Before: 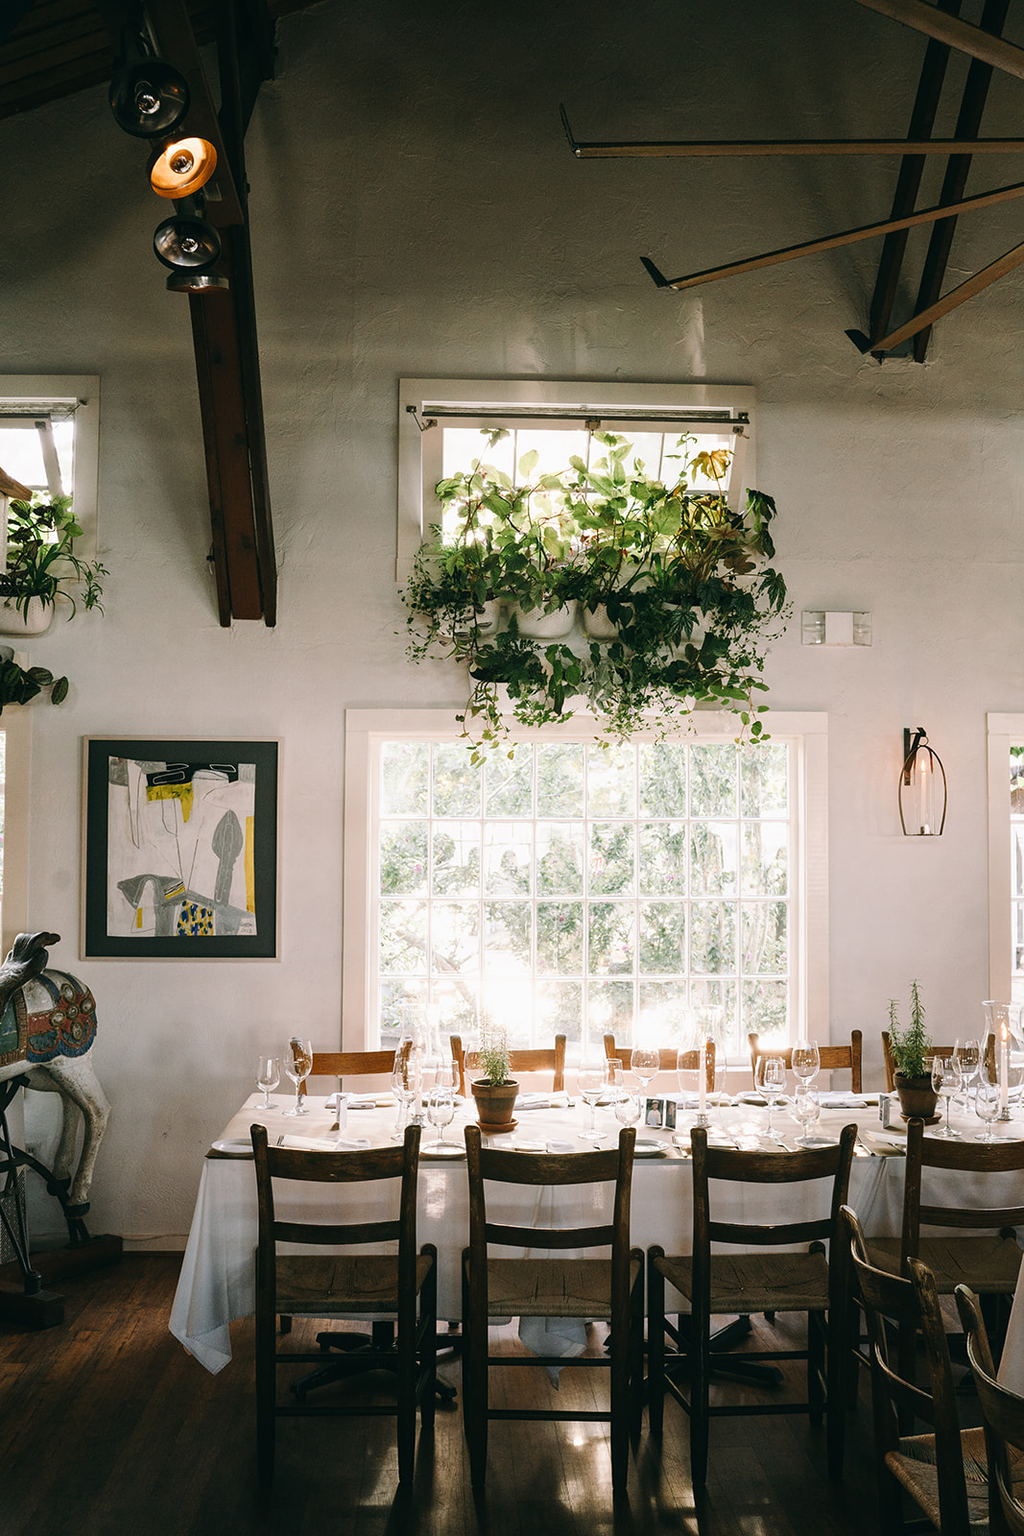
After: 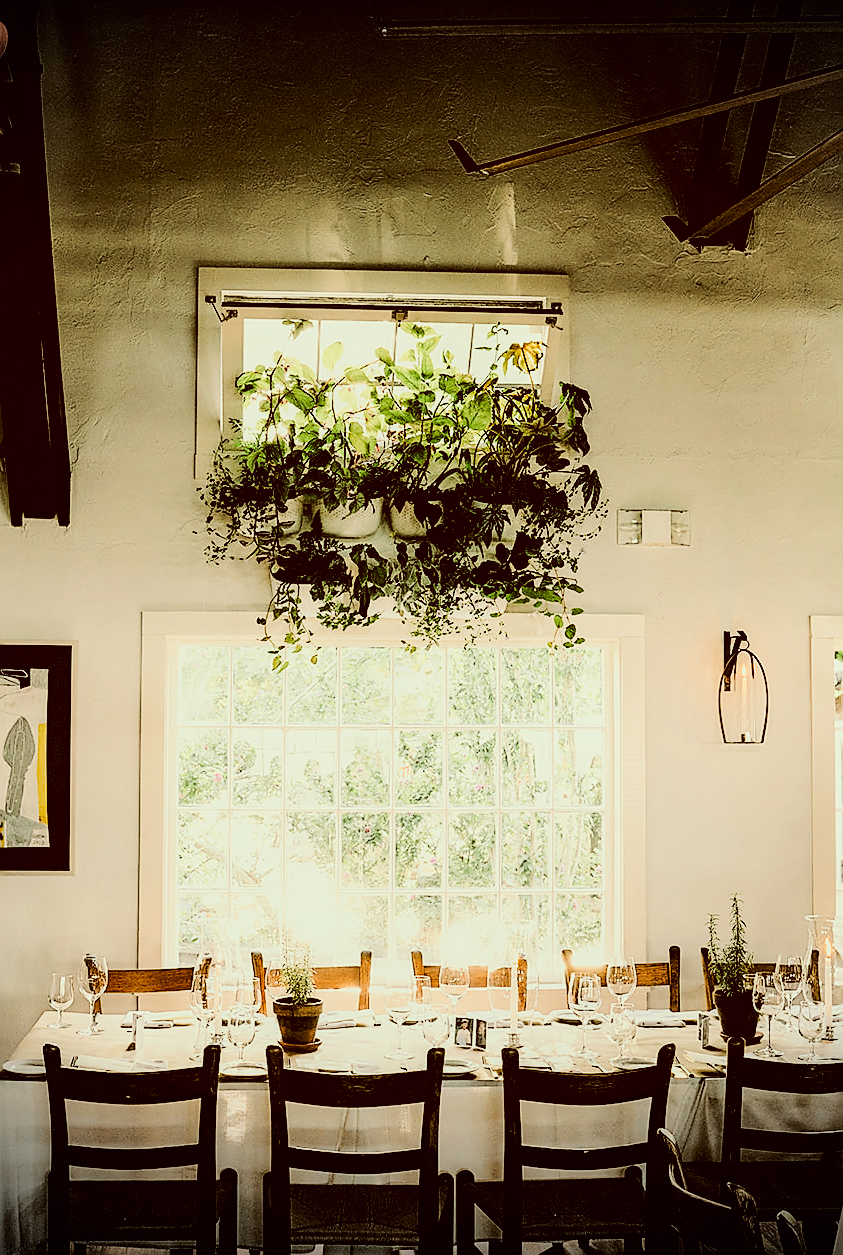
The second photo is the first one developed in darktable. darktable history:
local contrast: highlights 62%, shadows 115%, detail 106%, midtone range 0.527
sharpen: radius 1.379, amount 1.25, threshold 0.808
crop and rotate: left 20.478%, top 7.988%, right 0.468%, bottom 13.545%
vignetting: fall-off start 97.23%, brightness -0.891, width/height ratio 1.183, unbound false
tone curve: curves: ch0 [(0, 0) (0.003, 0.014) (0.011, 0.017) (0.025, 0.023) (0.044, 0.035) (0.069, 0.04) (0.1, 0.062) (0.136, 0.099) (0.177, 0.152) (0.224, 0.214) (0.277, 0.291) (0.335, 0.383) (0.399, 0.487) (0.468, 0.581) (0.543, 0.662) (0.623, 0.738) (0.709, 0.802) (0.801, 0.871) (0.898, 0.936) (1, 1)], color space Lab, linked channels, preserve colors none
color correction: highlights a* -6.28, highlights b* 9.61, shadows a* 10.18, shadows b* 23.9
filmic rgb: black relative exposure -5.13 EV, white relative exposure 3.53 EV, hardness 3.17, contrast 1.3, highlights saturation mix -49.37%, color science v6 (2022)
